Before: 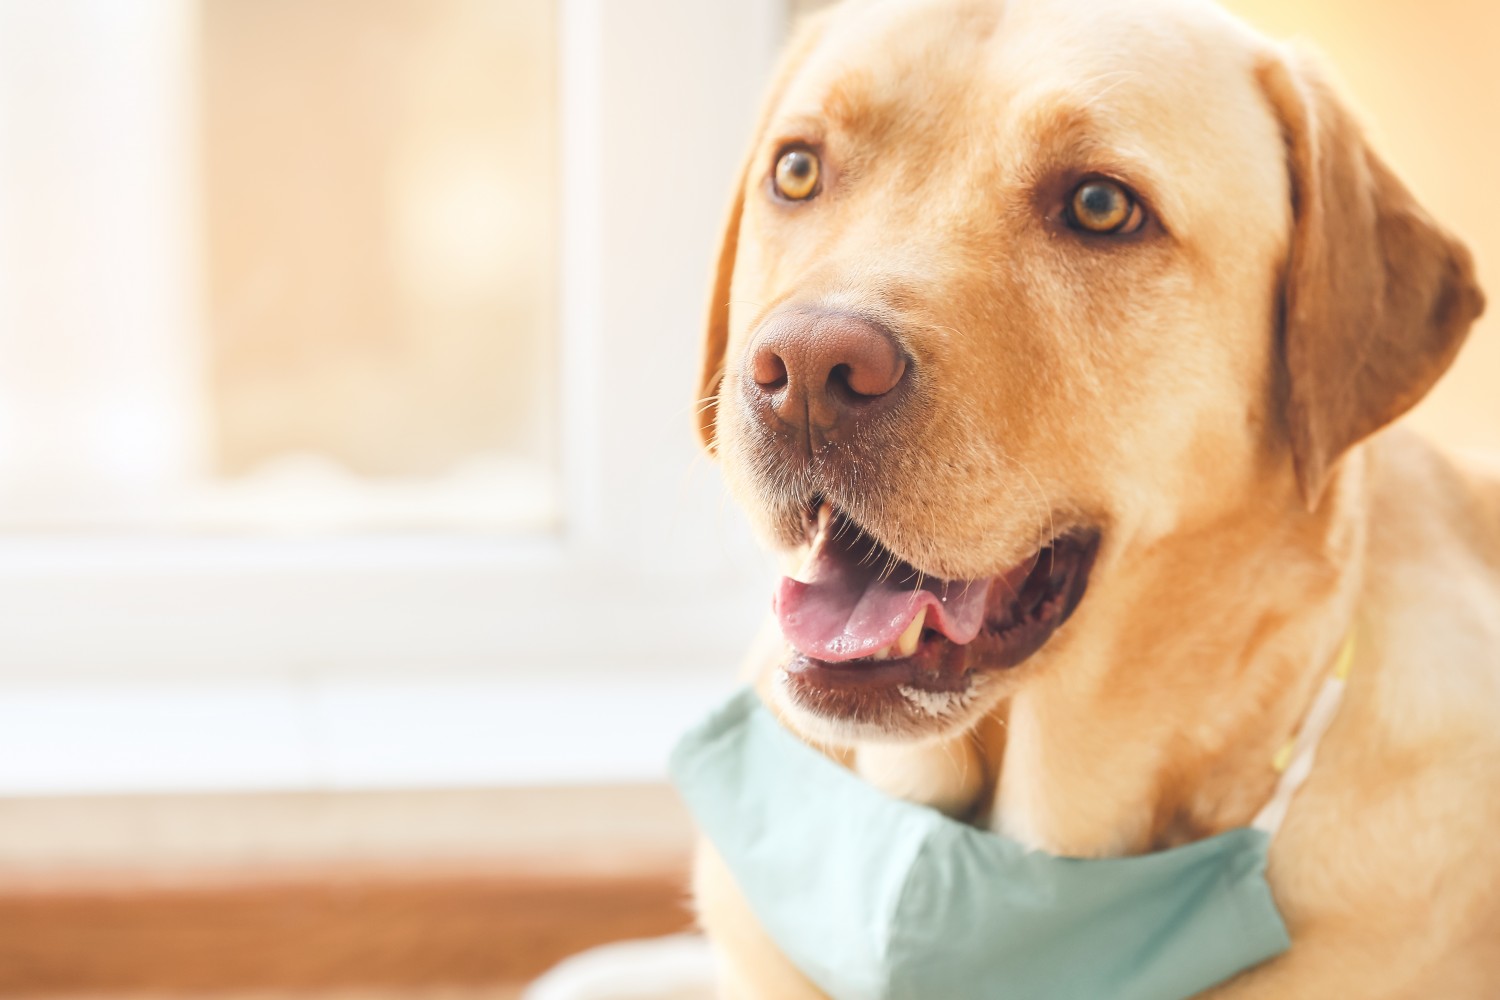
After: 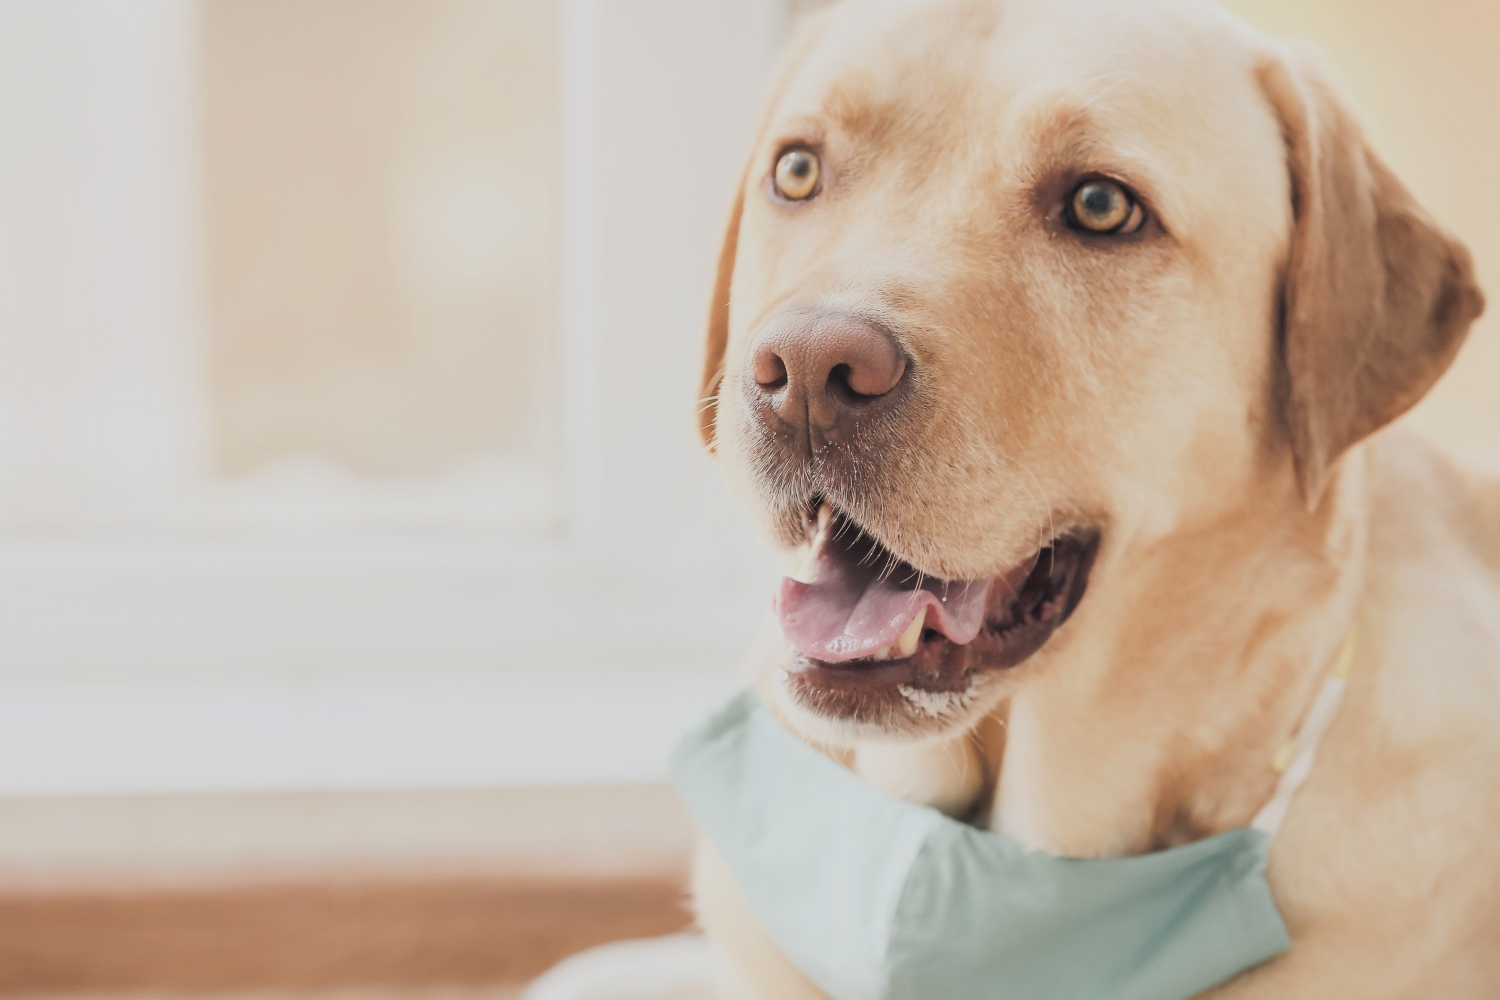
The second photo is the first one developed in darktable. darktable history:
filmic rgb: black relative exposure -7.65 EV, white relative exposure 4.56 EV, hardness 3.61
contrast brightness saturation: contrast 0.1, saturation -0.3
